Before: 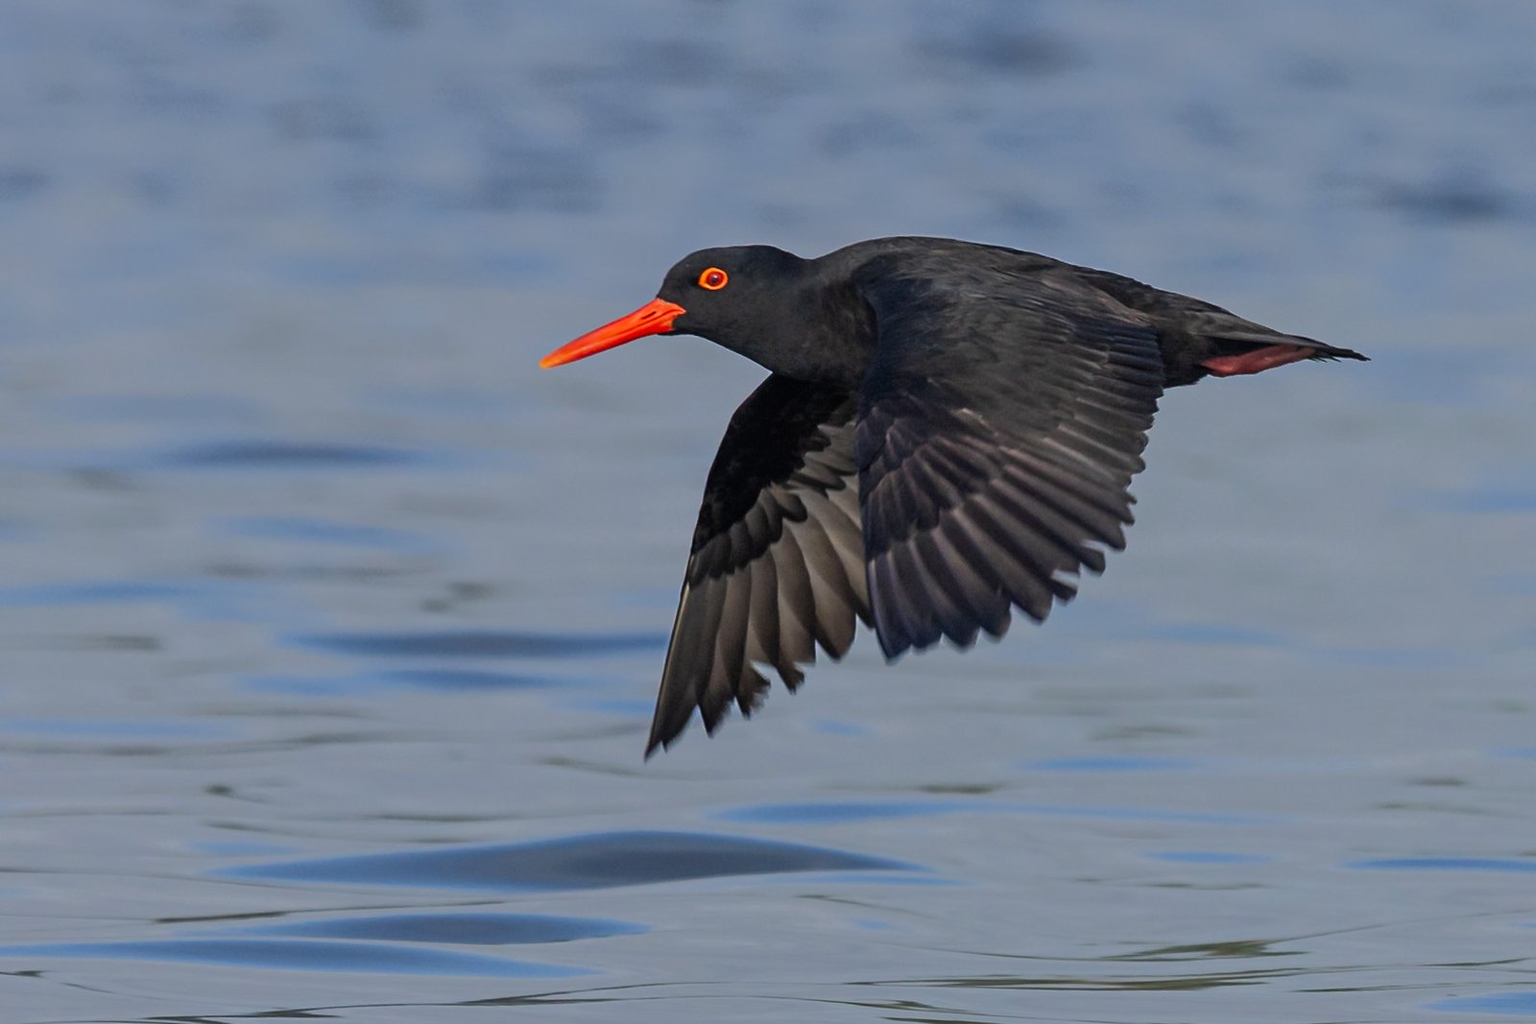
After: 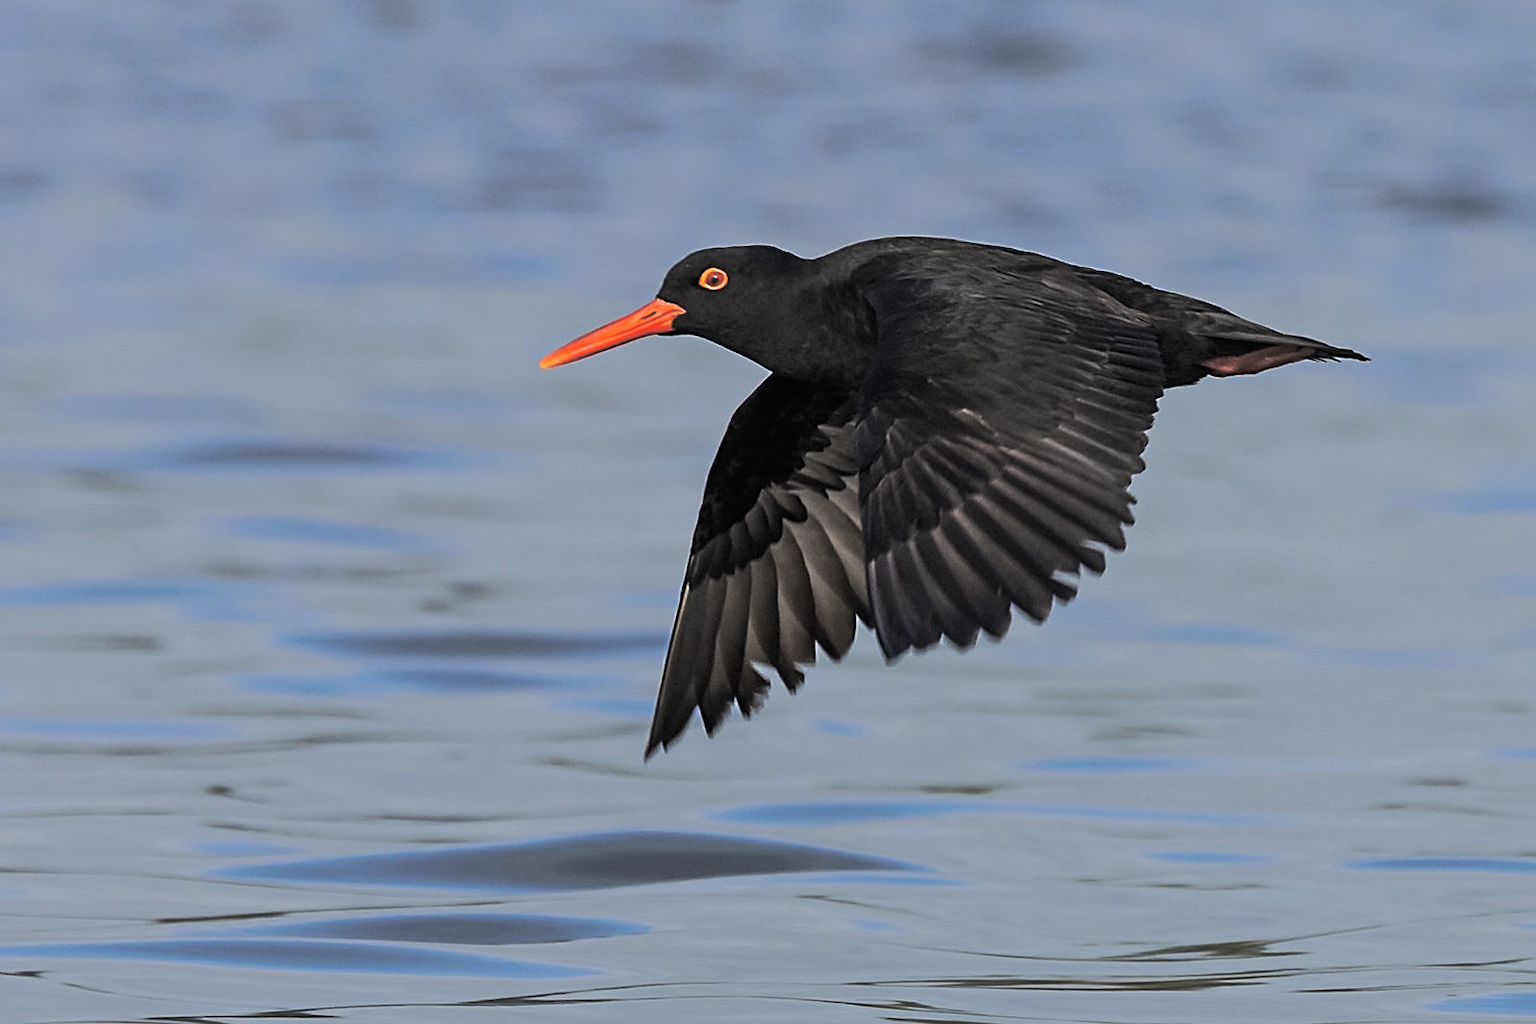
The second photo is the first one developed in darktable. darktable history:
color zones: curves: ch0 [(0, 0.5) (0.143, 0.52) (0.286, 0.5) (0.429, 0.5) (0.571, 0.5) (0.714, 0.5) (0.857, 0.5) (1, 0.5)]; ch1 [(0, 0.489) (0.155, 0.45) (0.286, 0.466) (0.429, 0.5) (0.571, 0.5) (0.714, 0.5) (0.857, 0.5) (1, 0.489)]
tone equalizer: -8 EV -0.417 EV, -7 EV -0.389 EV, -6 EV -0.333 EV, -5 EV -0.222 EV, -3 EV 0.222 EV, -2 EV 0.333 EV, -1 EV 0.389 EV, +0 EV 0.417 EV, edges refinement/feathering 500, mask exposure compensation -1.57 EV, preserve details no
split-toning: shadows › hue 36°, shadows › saturation 0.05, highlights › hue 10.8°, highlights › saturation 0.15, compress 40%
sharpen: on, module defaults
